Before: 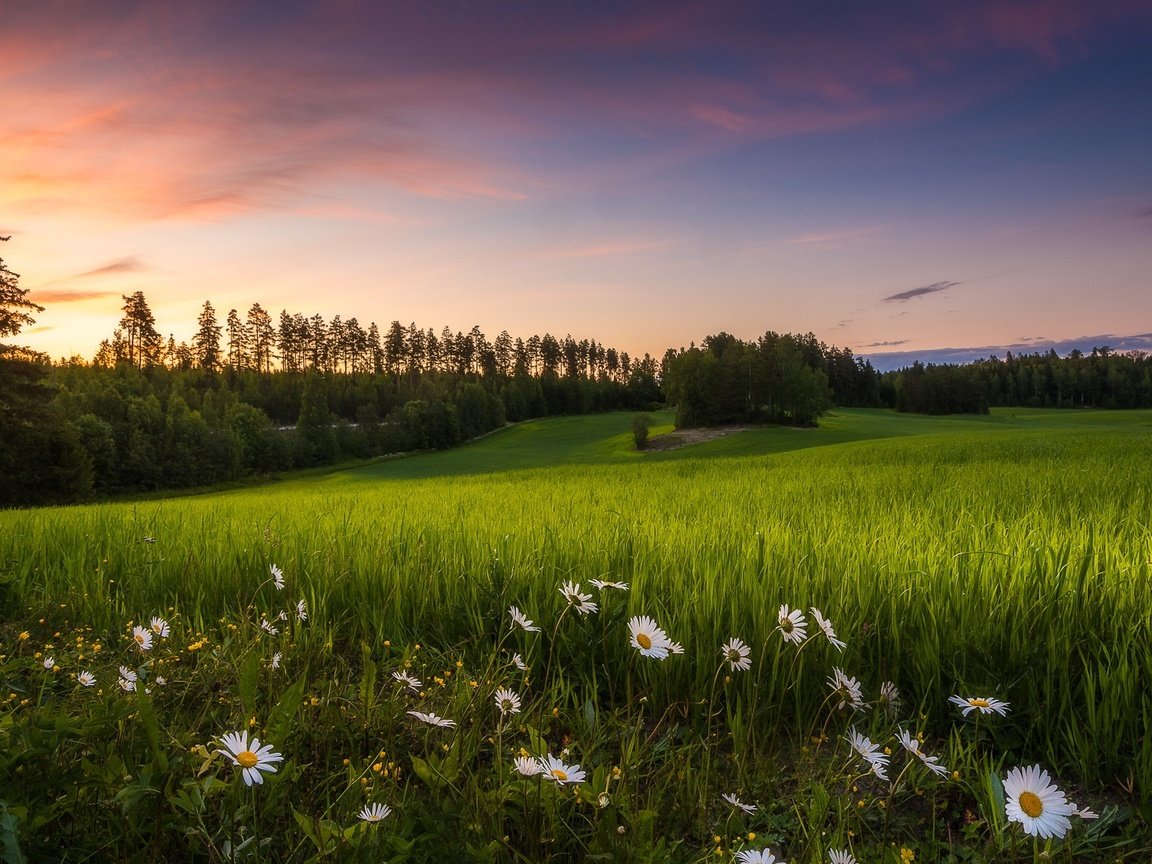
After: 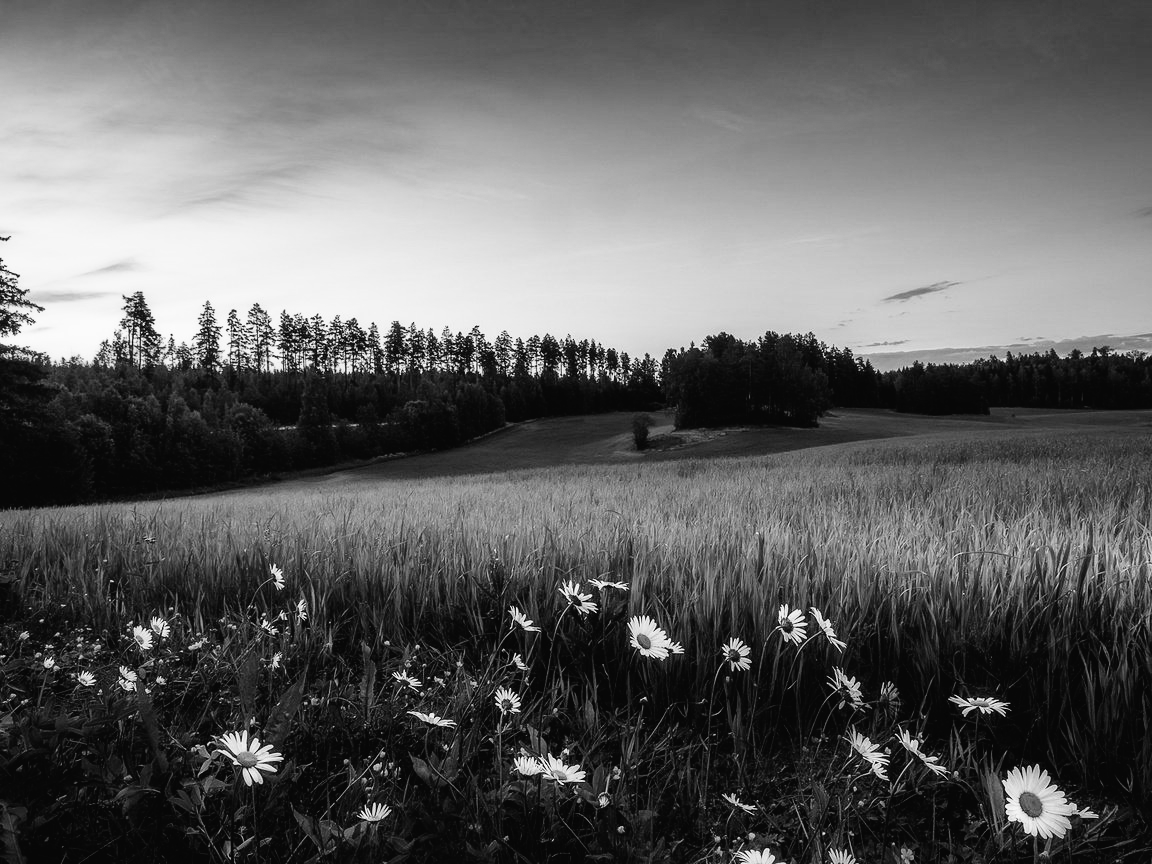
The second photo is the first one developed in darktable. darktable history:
tone curve: curves: ch0 [(0, 0.016) (0.11, 0.039) (0.259, 0.235) (0.383, 0.437) (0.499, 0.597) (0.733, 0.867) (0.843, 0.948) (1, 1)], color space Lab, linked channels, preserve colors none
color calibration: output gray [0.25, 0.35, 0.4, 0], x 0.383, y 0.372, temperature 3905.17 K
